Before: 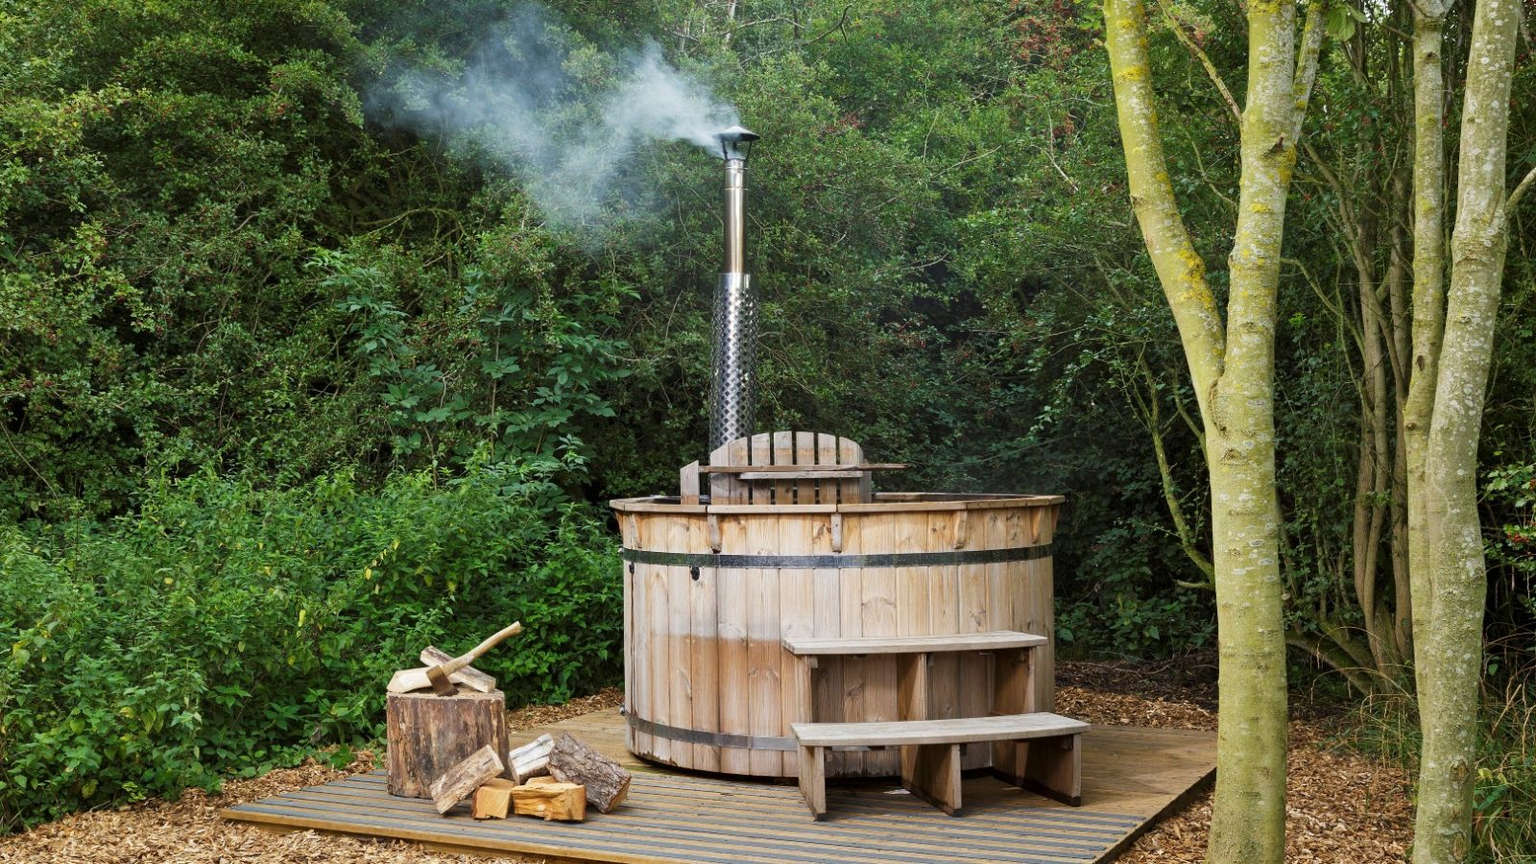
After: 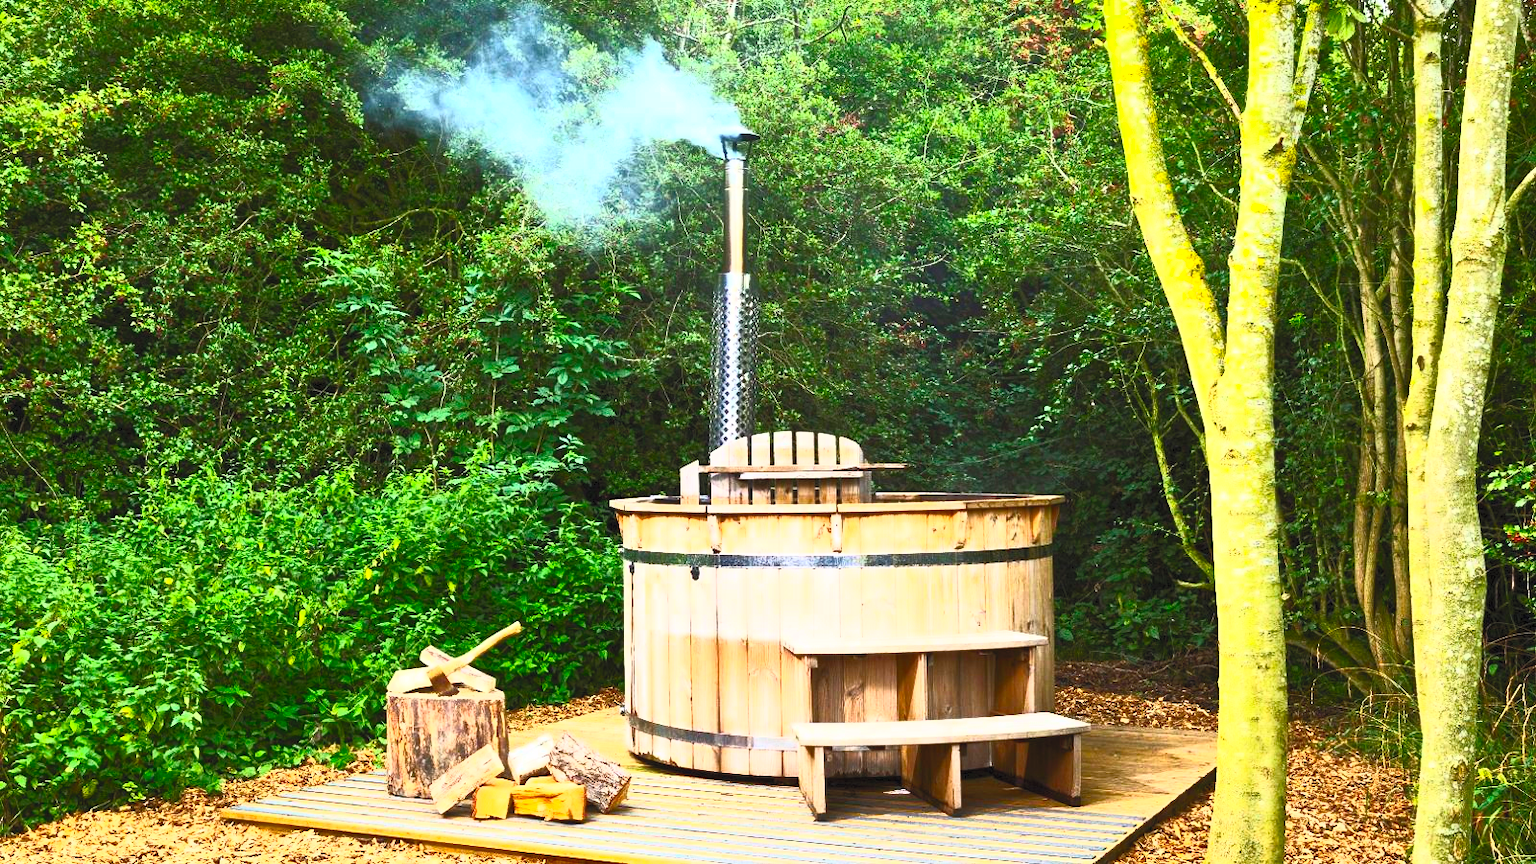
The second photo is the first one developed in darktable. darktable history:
contrast brightness saturation: contrast 0.99, brightness 0.991, saturation 0.981
